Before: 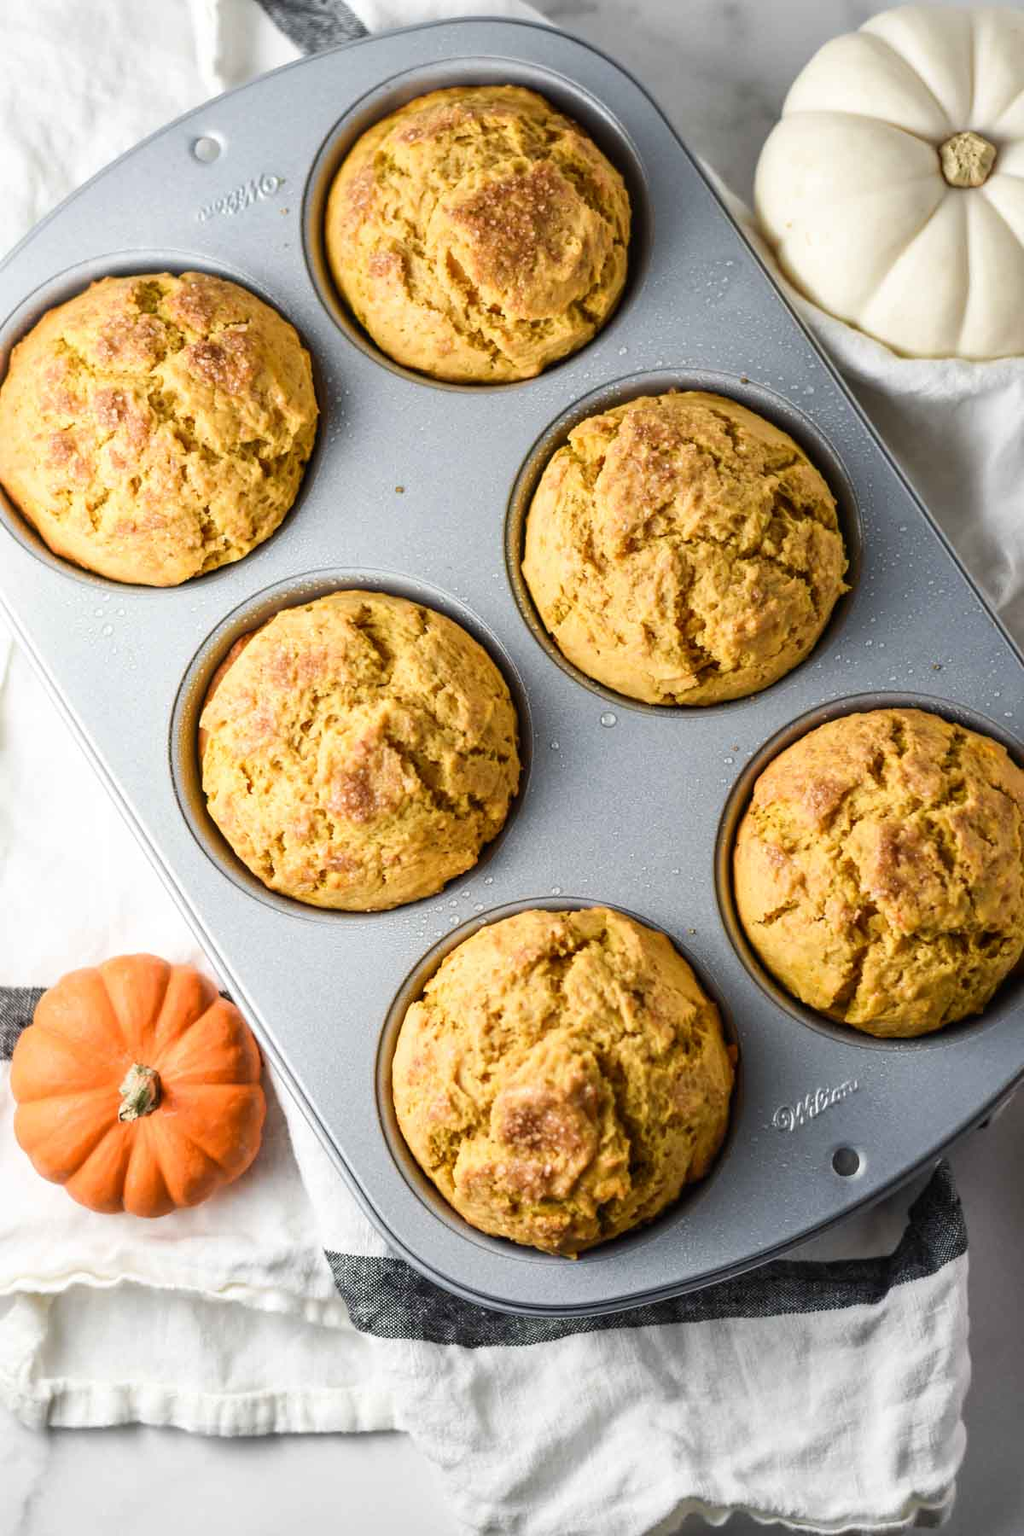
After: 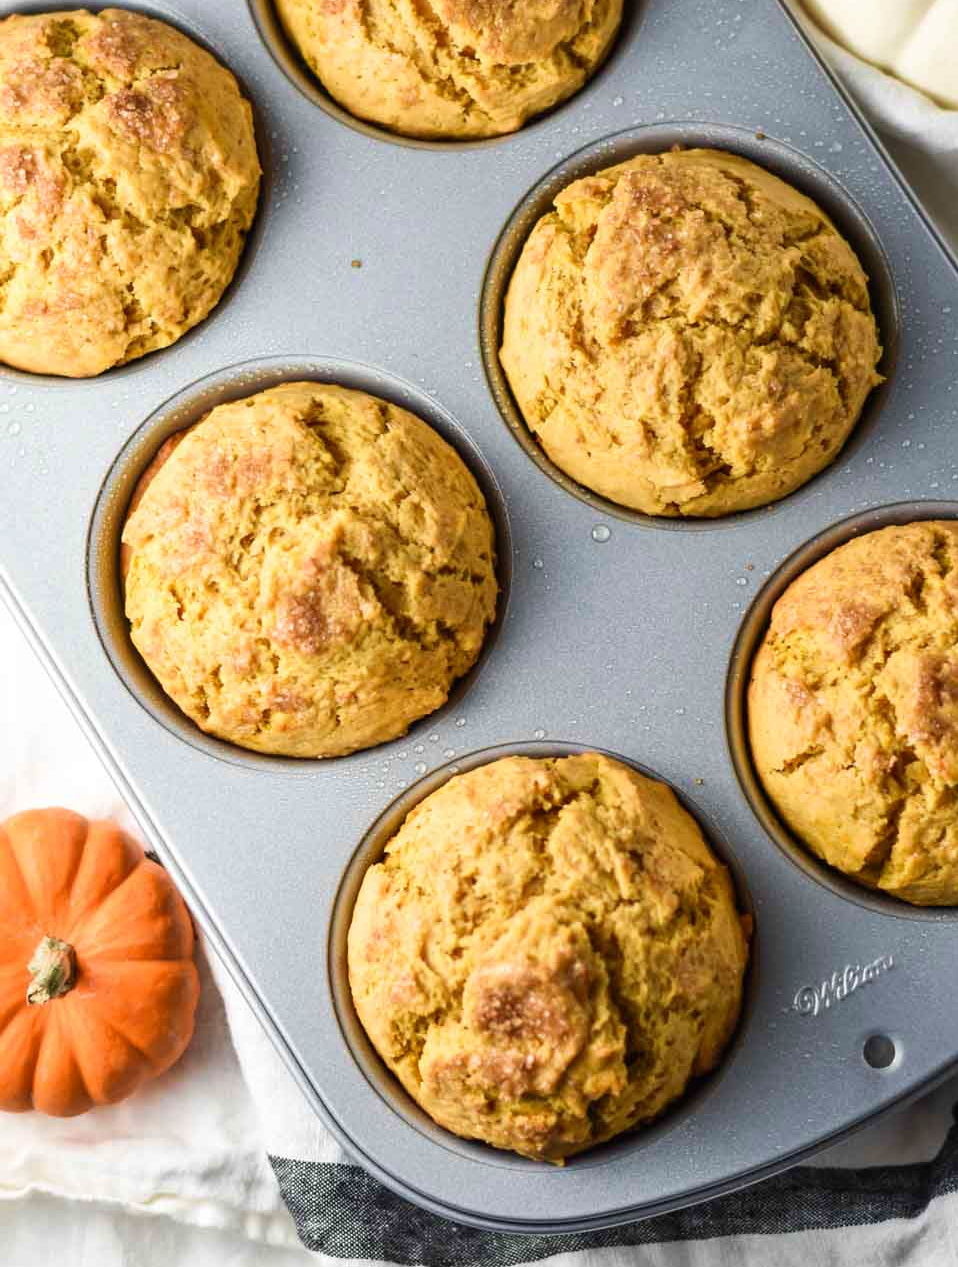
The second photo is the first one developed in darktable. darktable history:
velvia: on, module defaults
crop: left 9.376%, top 17.258%, right 10.712%, bottom 12.304%
